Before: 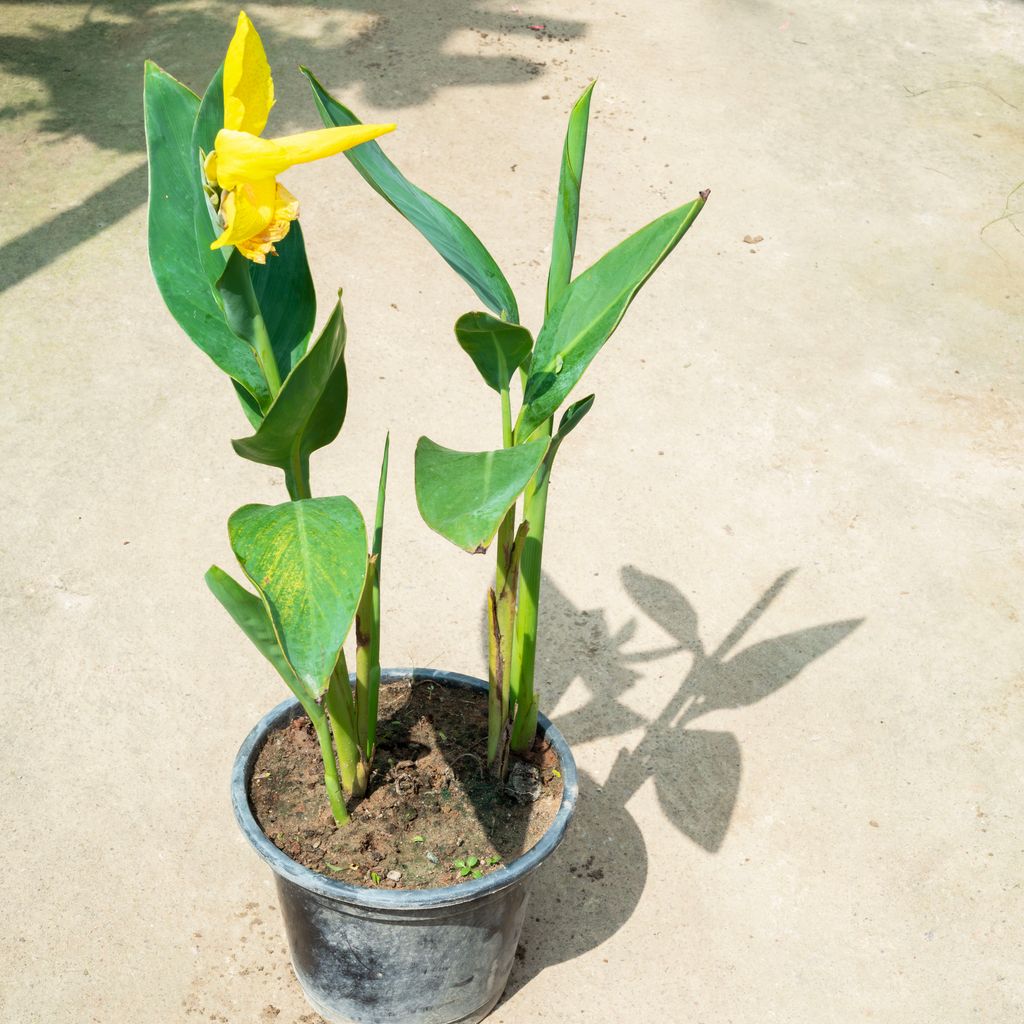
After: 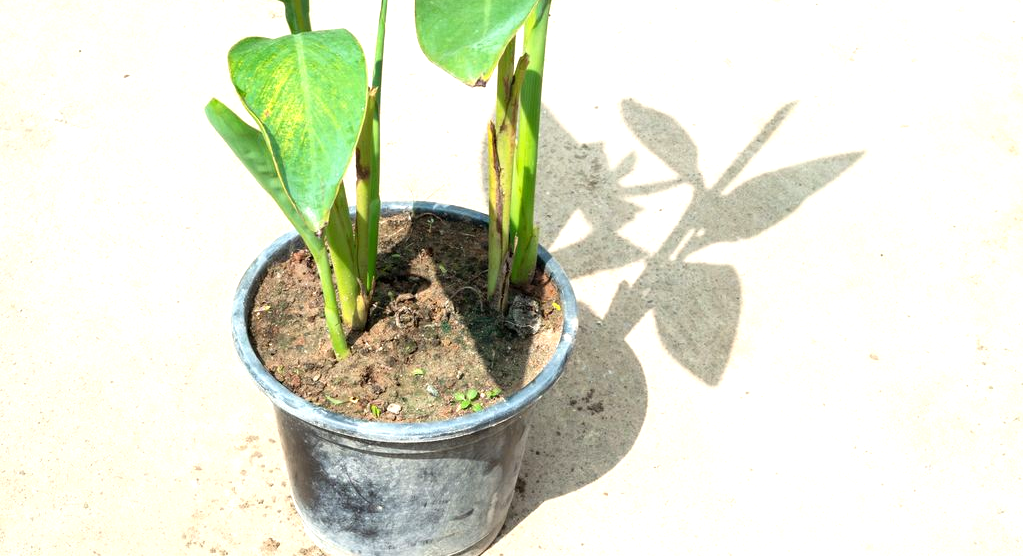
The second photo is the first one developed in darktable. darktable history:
tone curve: color space Lab, independent channels, preserve colors none
crop and rotate: top 45.68%, right 0.066%
exposure: exposure 0.644 EV, compensate highlight preservation false
